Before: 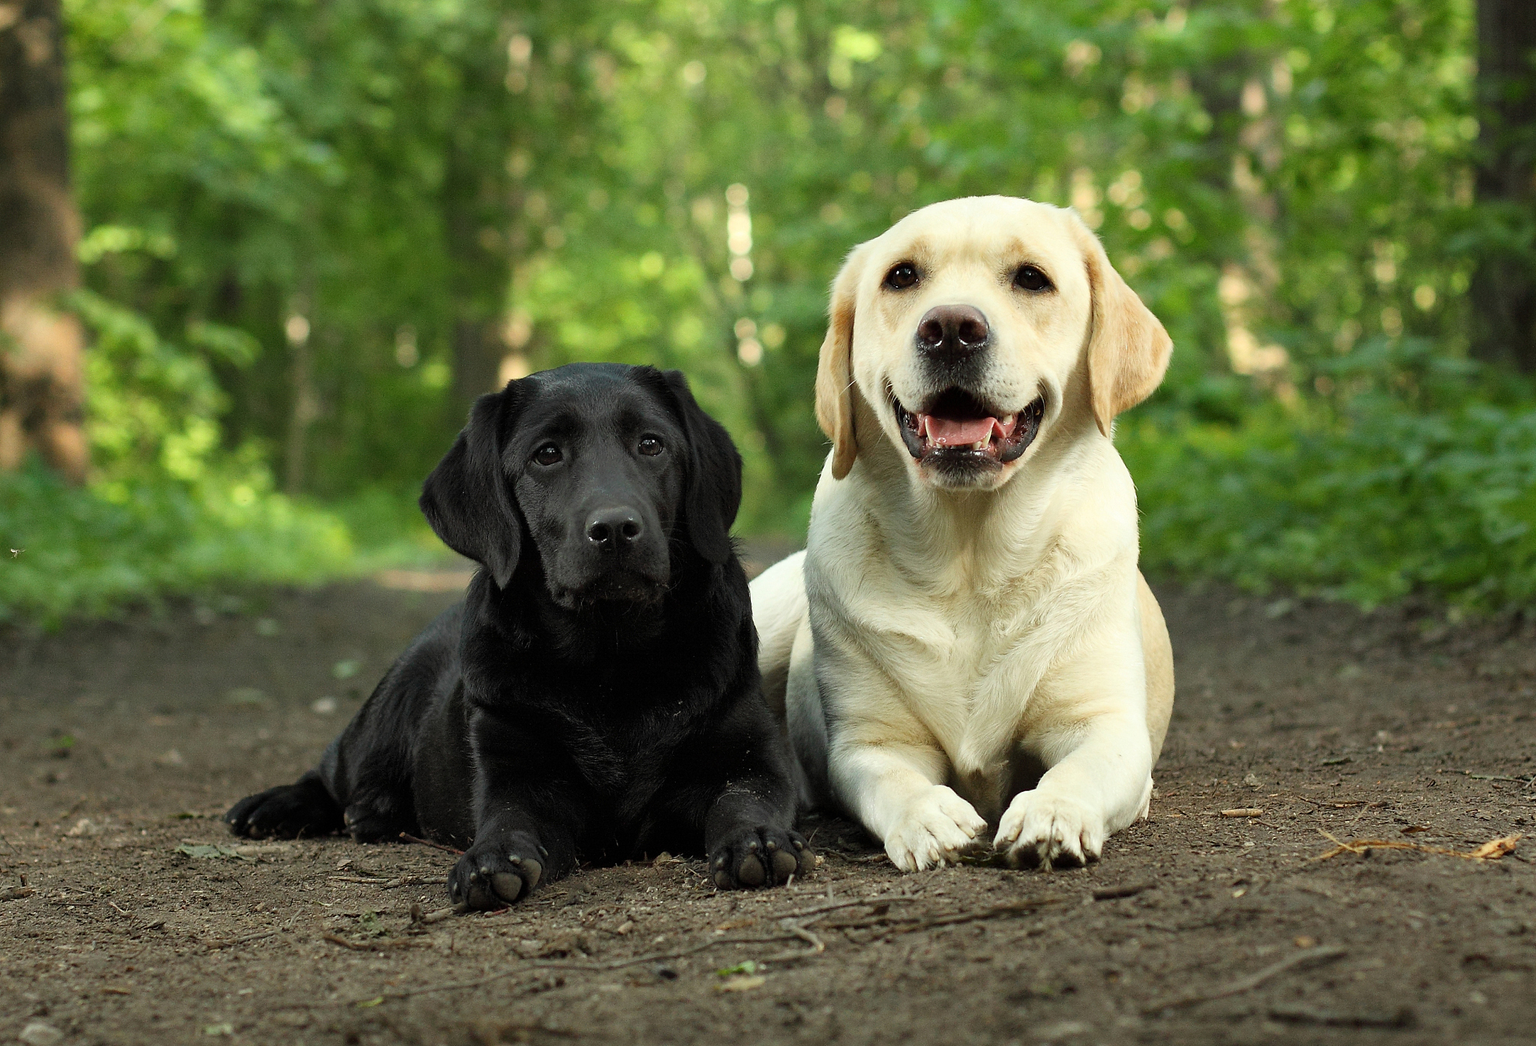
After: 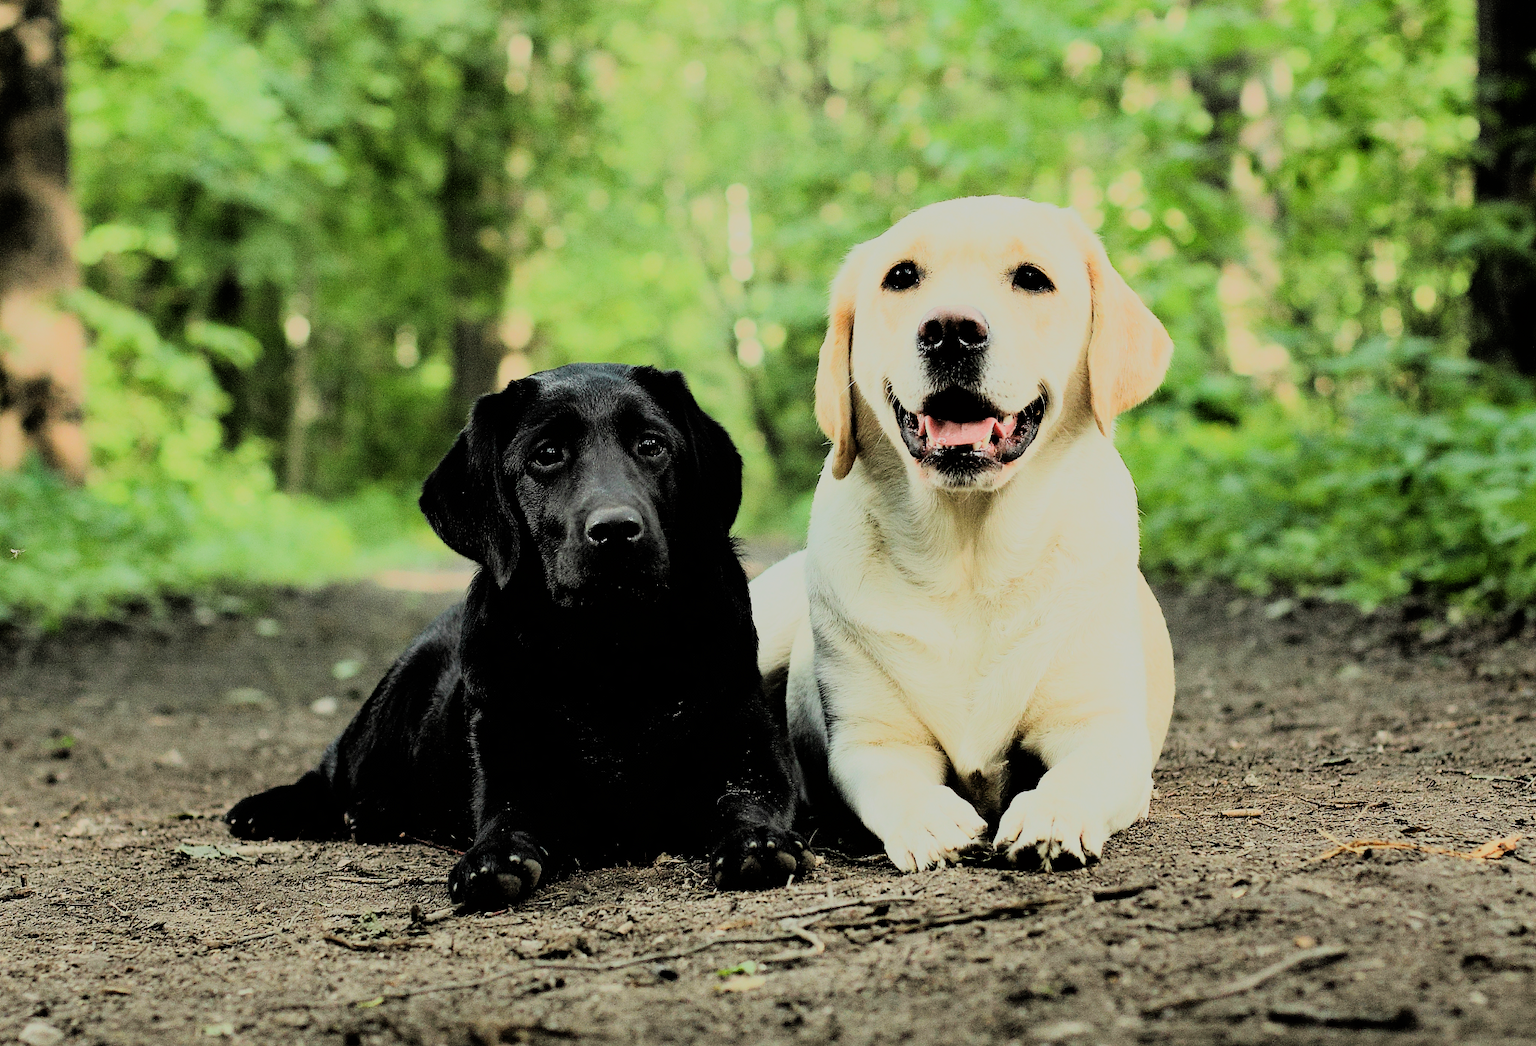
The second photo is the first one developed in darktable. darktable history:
rgb curve: curves: ch0 [(0, 0) (0.21, 0.15) (0.24, 0.21) (0.5, 0.75) (0.75, 0.96) (0.89, 0.99) (1, 1)]; ch1 [(0, 0.02) (0.21, 0.13) (0.25, 0.2) (0.5, 0.67) (0.75, 0.9) (0.89, 0.97) (1, 1)]; ch2 [(0, 0.02) (0.21, 0.13) (0.25, 0.2) (0.5, 0.67) (0.75, 0.9) (0.89, 0.97) (1, 1)], compensate middle gray true
filmic rgb: black relative exposure -6.82 EV, white relative exposure 5.89 EV, hardness 2.71
